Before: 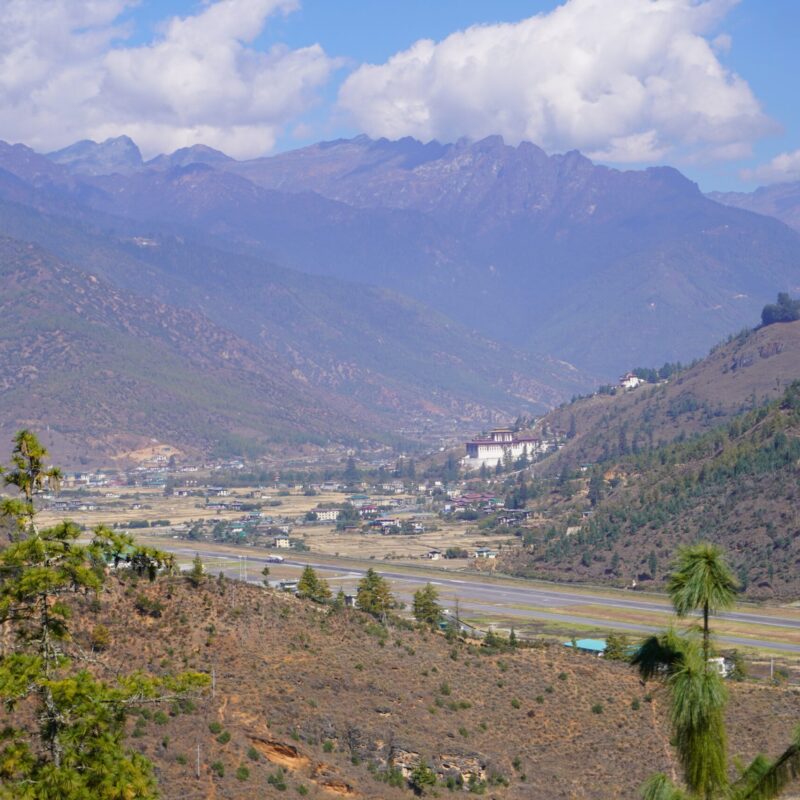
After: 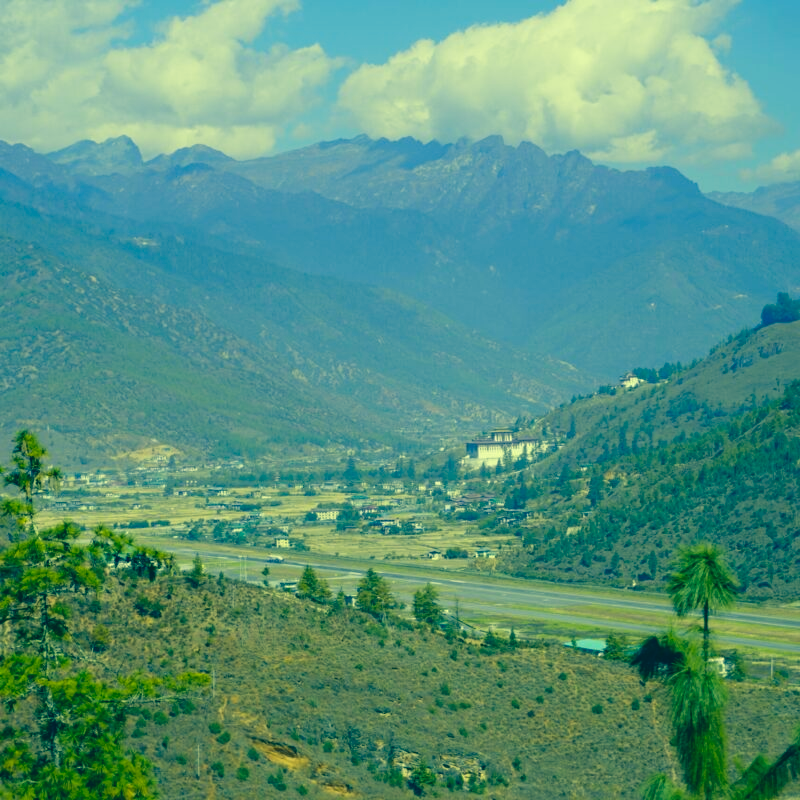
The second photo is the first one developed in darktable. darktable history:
color correction: highlights a* -15.45, highlights b* 39.78, shadows a* -39.88, shadows b* -25.43
